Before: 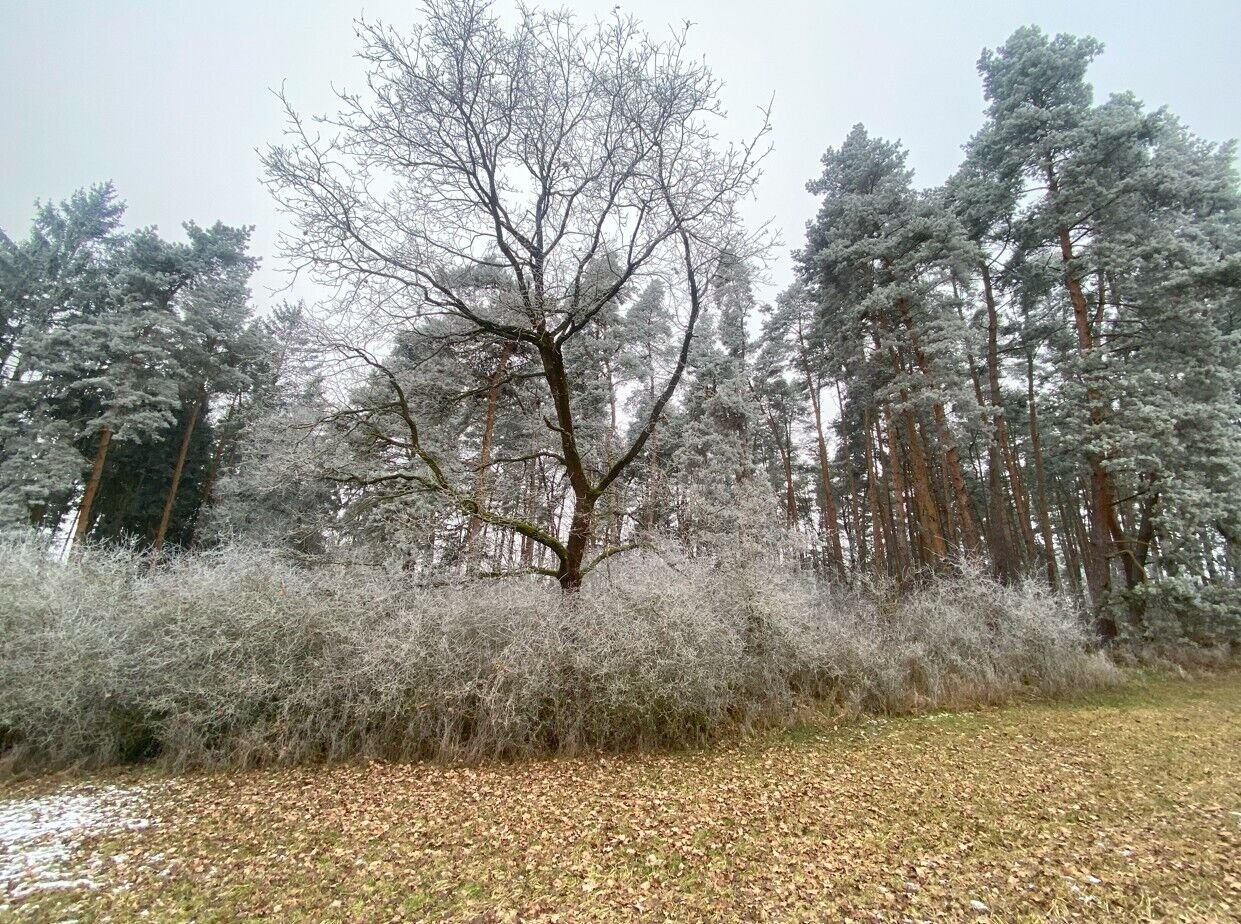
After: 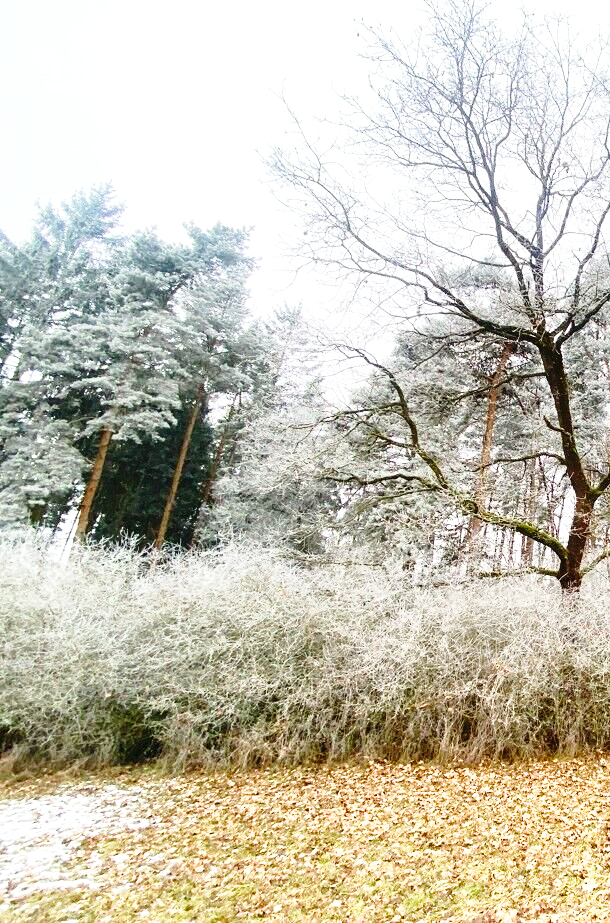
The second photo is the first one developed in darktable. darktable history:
crop and rotate: left 0%, top 0%, right 50.845%
exposure: black level correction 0, exposure 0.5 EV, compensate exposure bias true, compensate highlight preservation false
base curve: curves: ch0 [(0, 0) (0.04, 0.03) (0.133, 0.232) (0.448, 0.748) (0.843, 0.968) (1, 1)], preserve colors none
